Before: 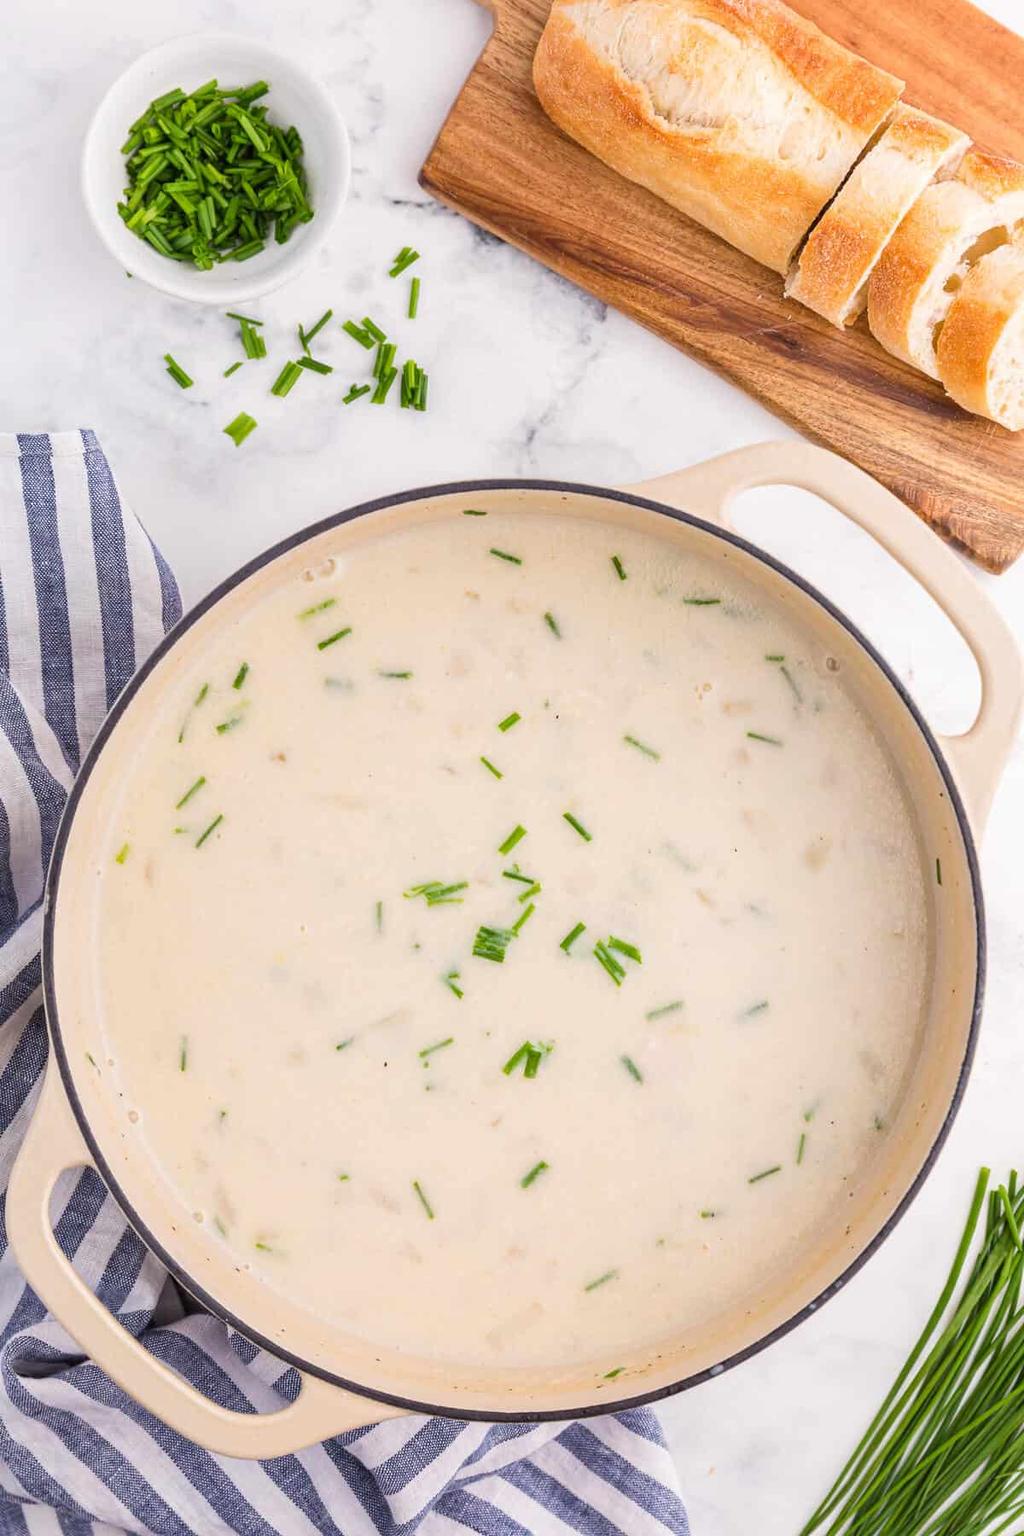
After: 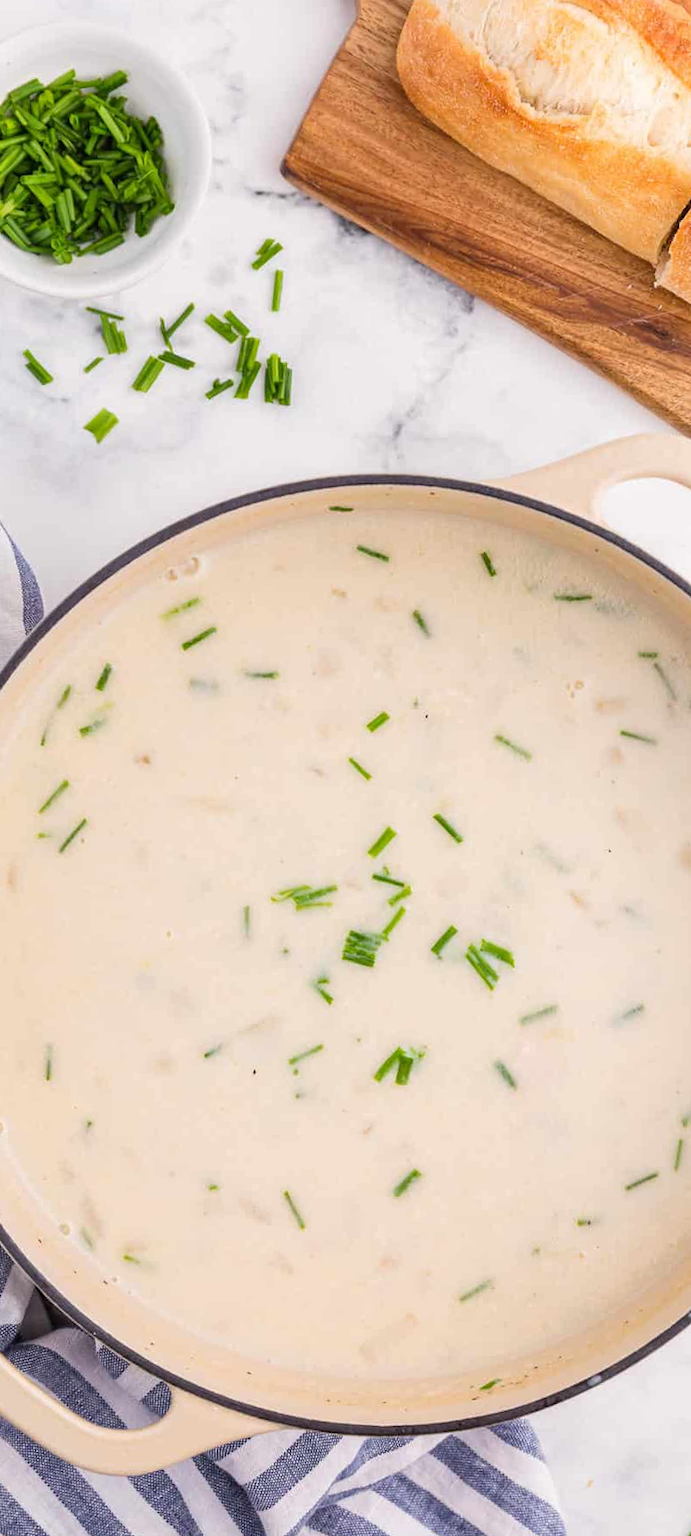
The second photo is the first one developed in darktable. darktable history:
rotate and perspective: rotation -0.45°, automatic cropping original format, crop left 0.008, crop right 0.992, crop top 0.012, crop bottom 0.988
crop and rotate: left 13.409%, right 19.924%
